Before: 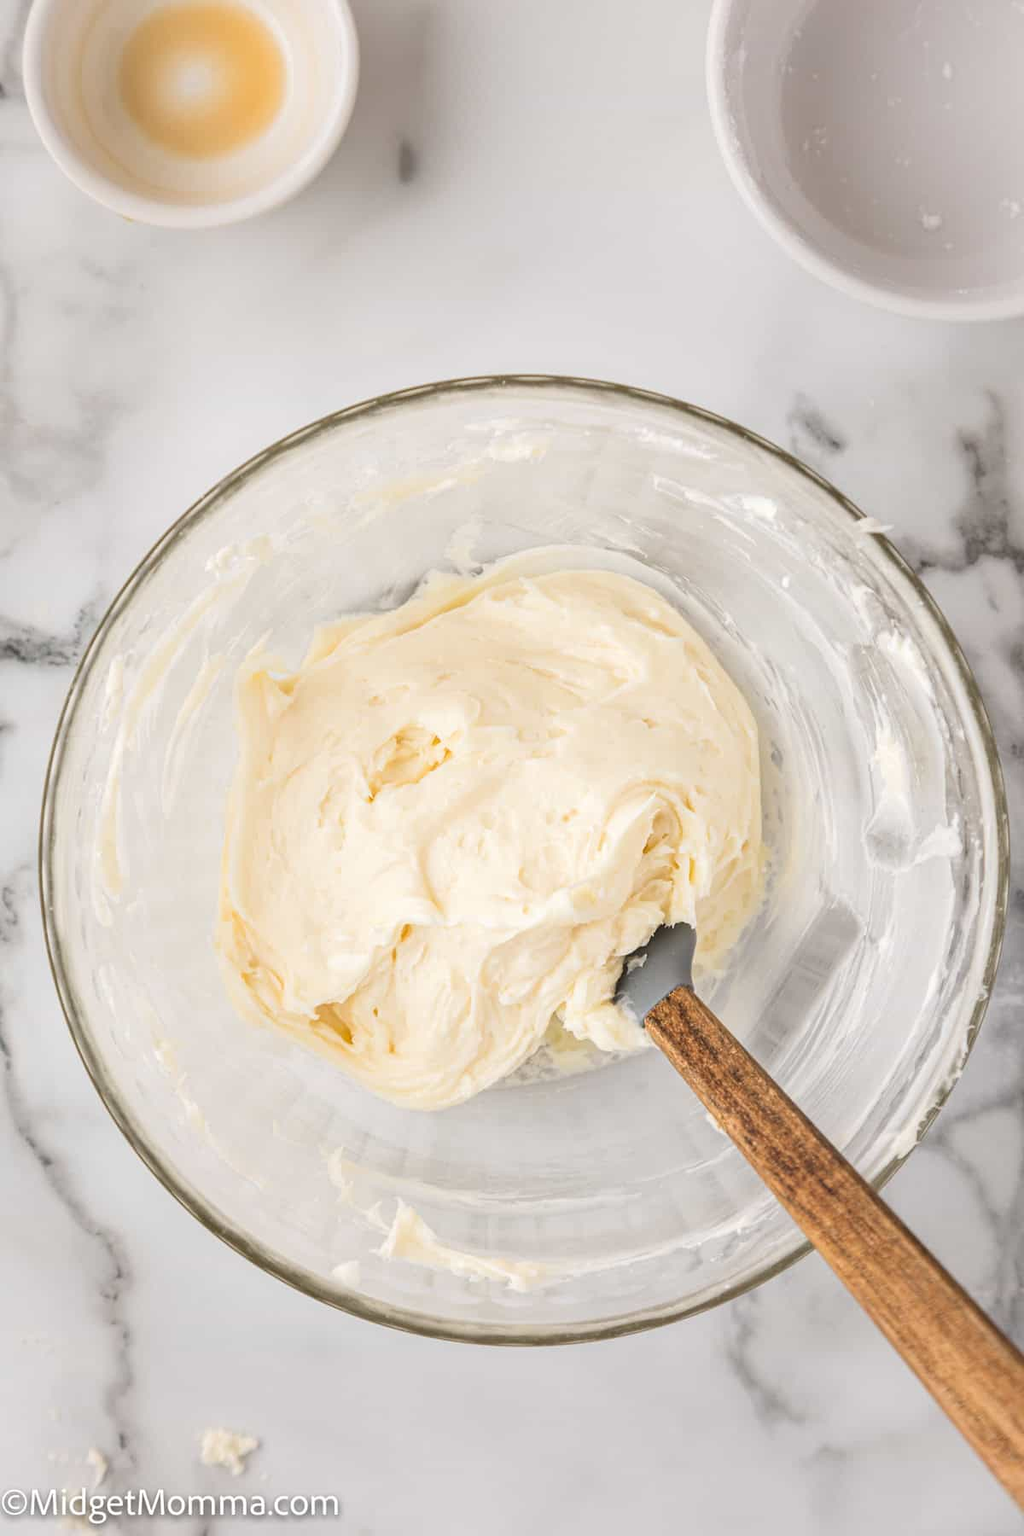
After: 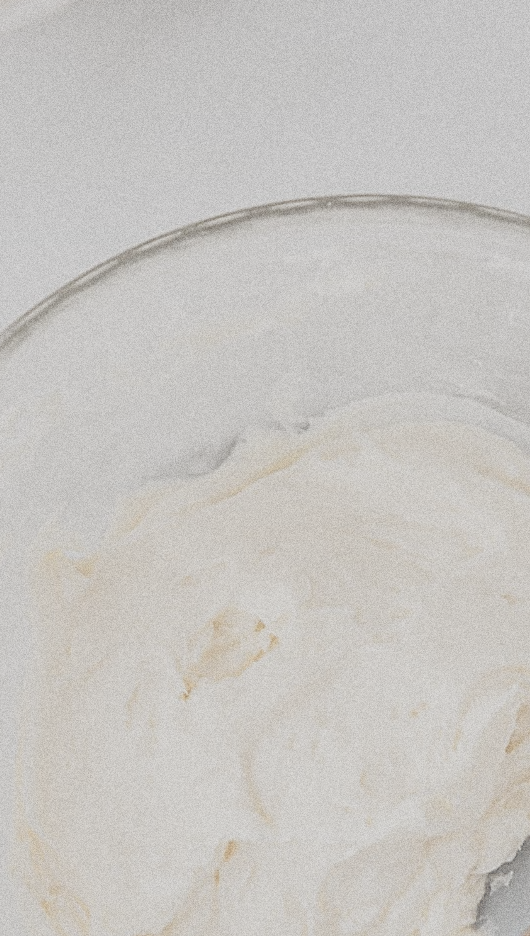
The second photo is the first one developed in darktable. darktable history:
crop: left 20.248%, top 10.86%, right 35.675%, bottom 34.321%
rotate and perspective: rotation -1.32°, lens shift (horizontal) -0.031, crop left 0.015, crop right 0.985, crop top 0.047, crop bottom 0.982
grain: coarseness 0.09 ISO, strength 40%
shadows and highlights: on, module defaults
sharpen: on, module defaults
filmic rgb: black relative exposure -16 EV, threshold -0.33 EV, transition 3.19 EV, structure ↔ texture 100%, target black luminance 0%, hardness 7.57, latitude 72.96%, contrast 0.908, highlights saturation mix 10%, shadows ↔ highlights balance -0.38%, add noise in highlights 0, preserve chrominance no, color science v4 (2020), iterations of high-quality reconstruction 10, enable highlight reconstruction true
contrast brightness saturation: contrast -0.32, brightness 0.75, saturation -0.78
